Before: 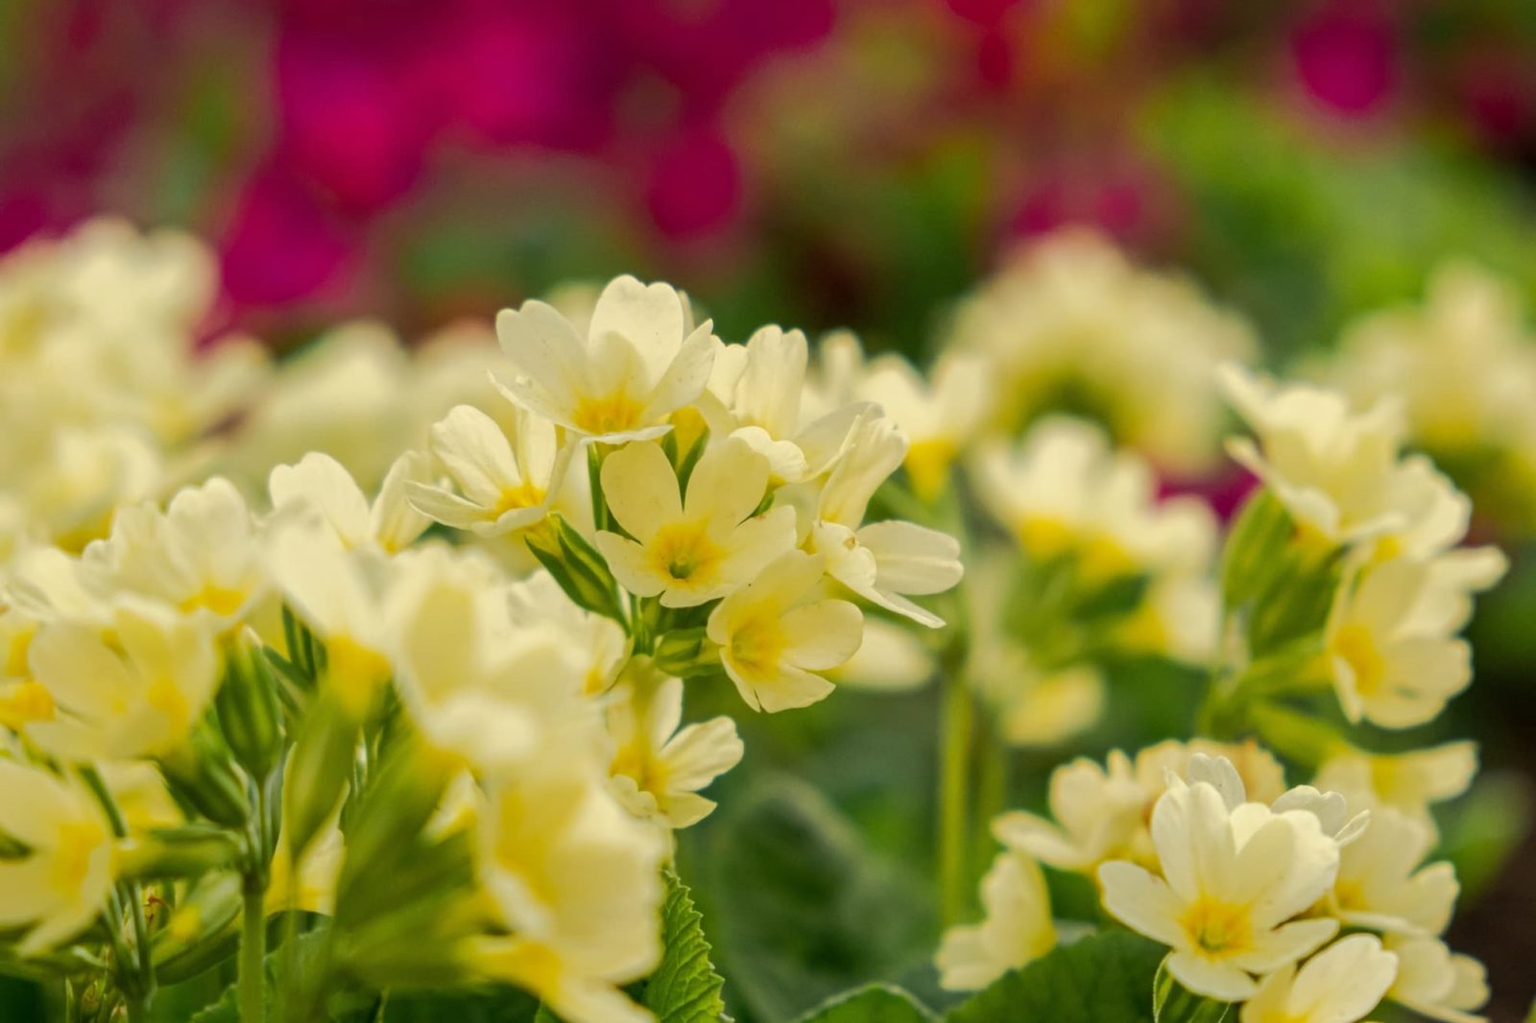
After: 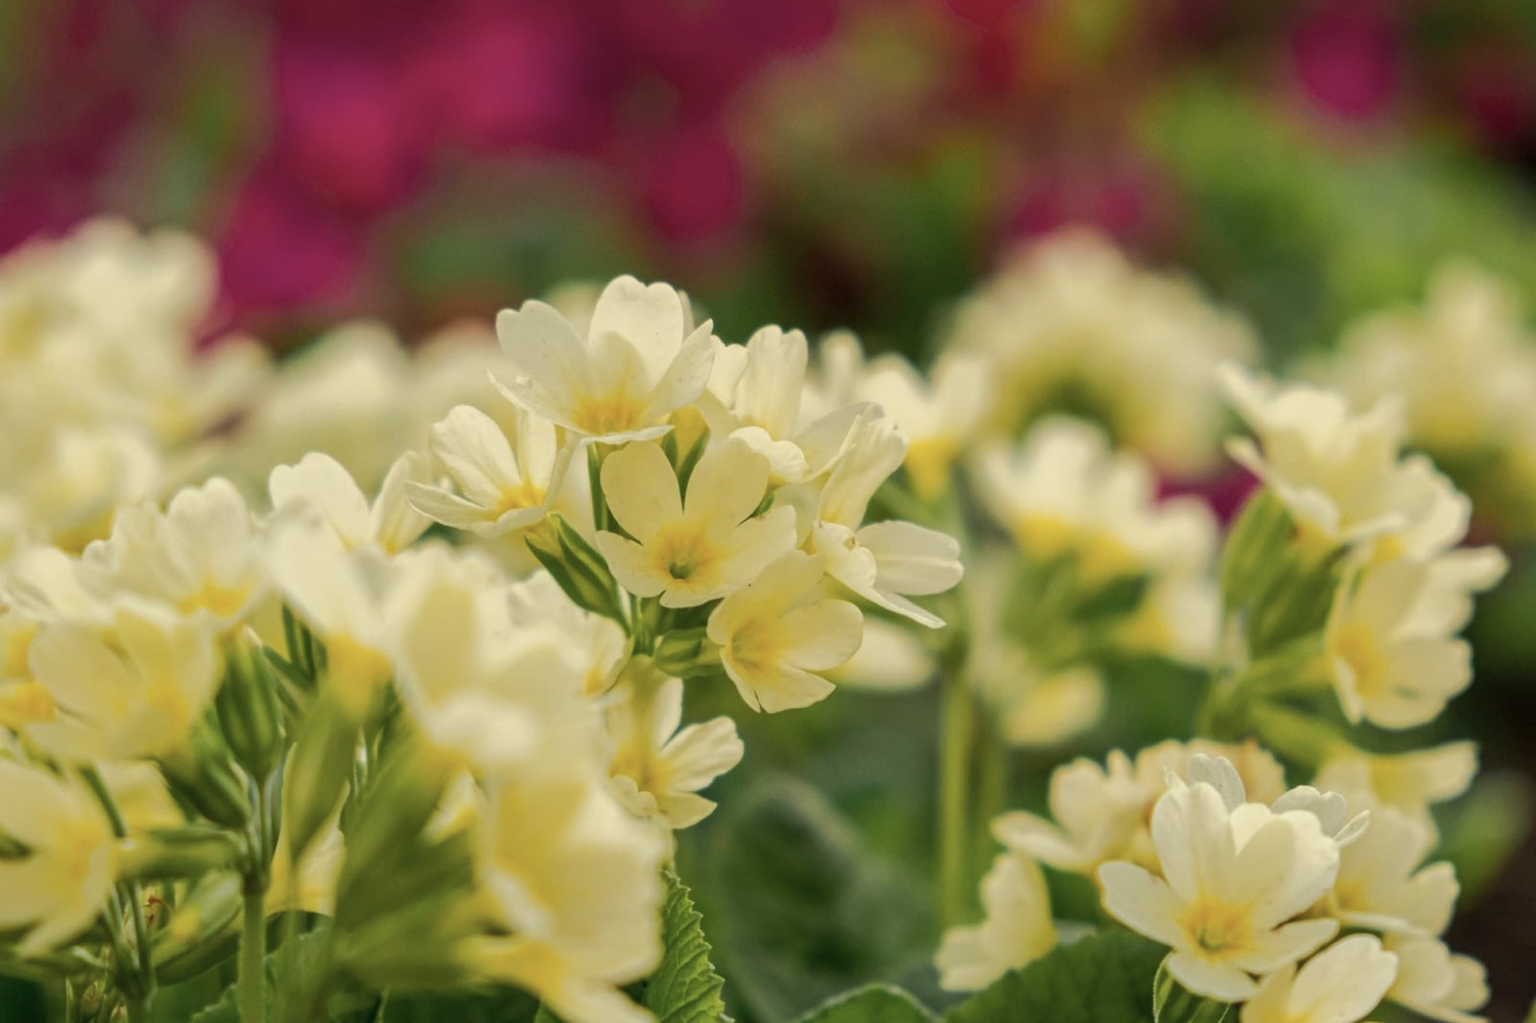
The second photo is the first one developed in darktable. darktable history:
color correction: saturation 0.8
exposure: exposure -0.072 EV, compensate highlight preservation false
